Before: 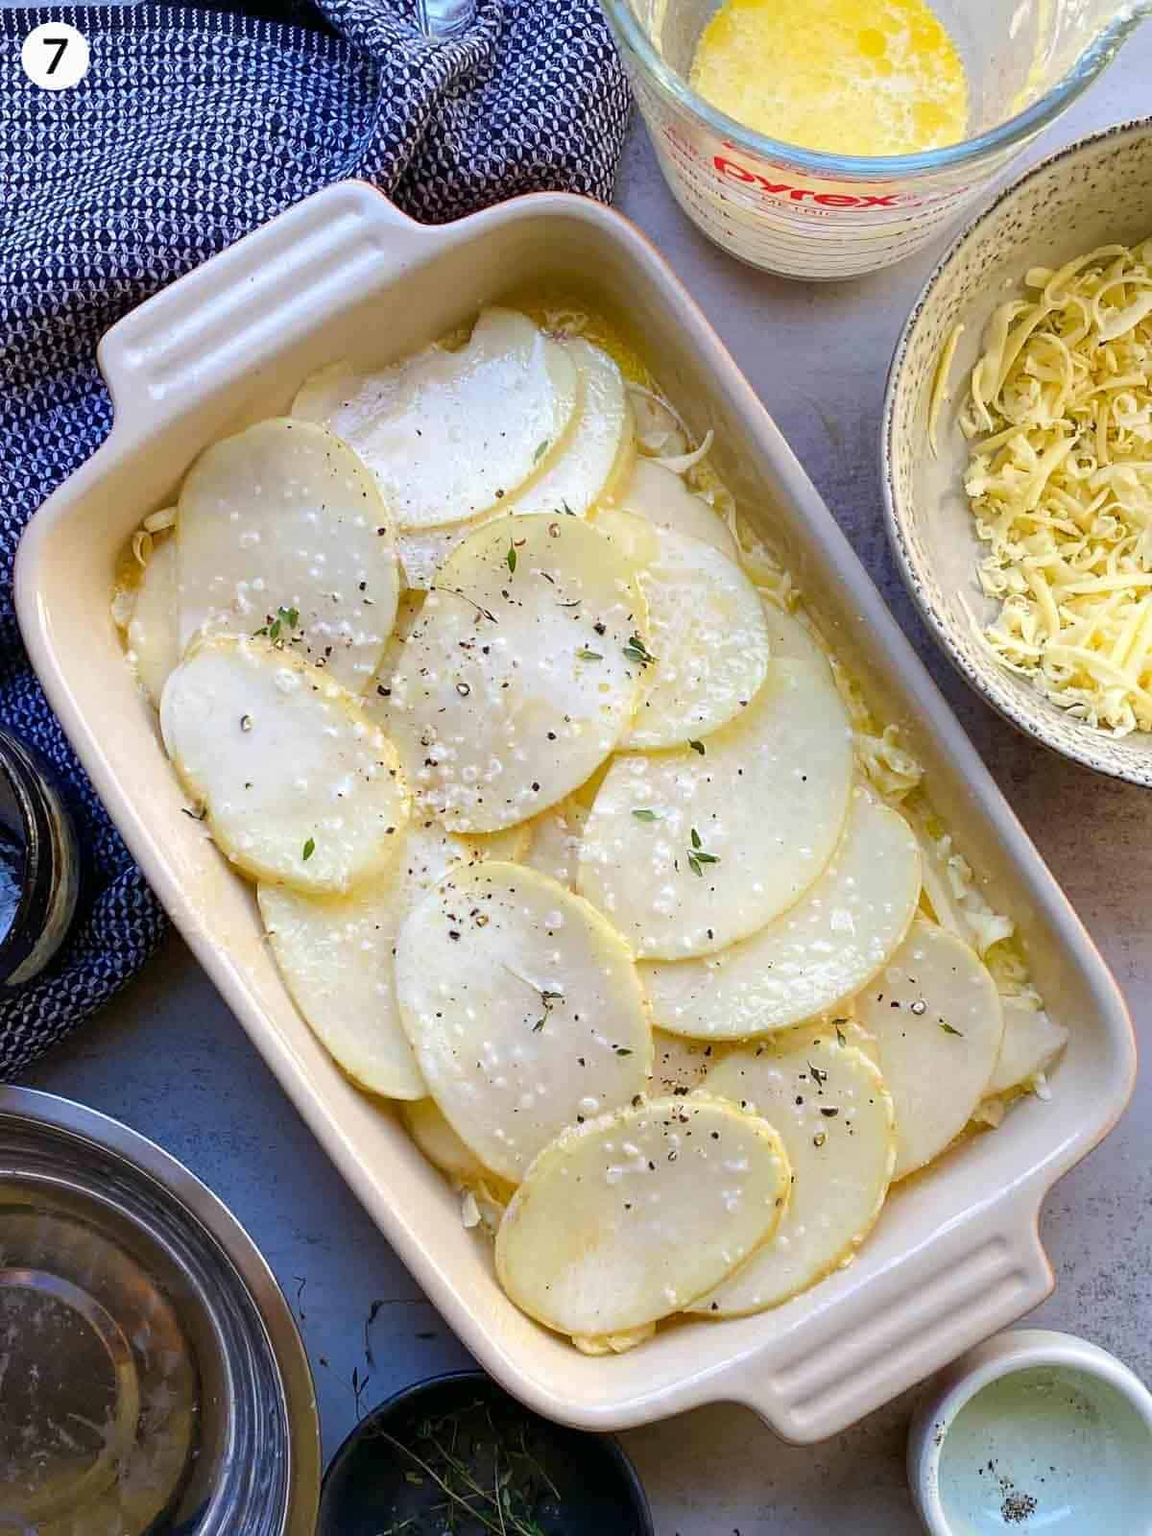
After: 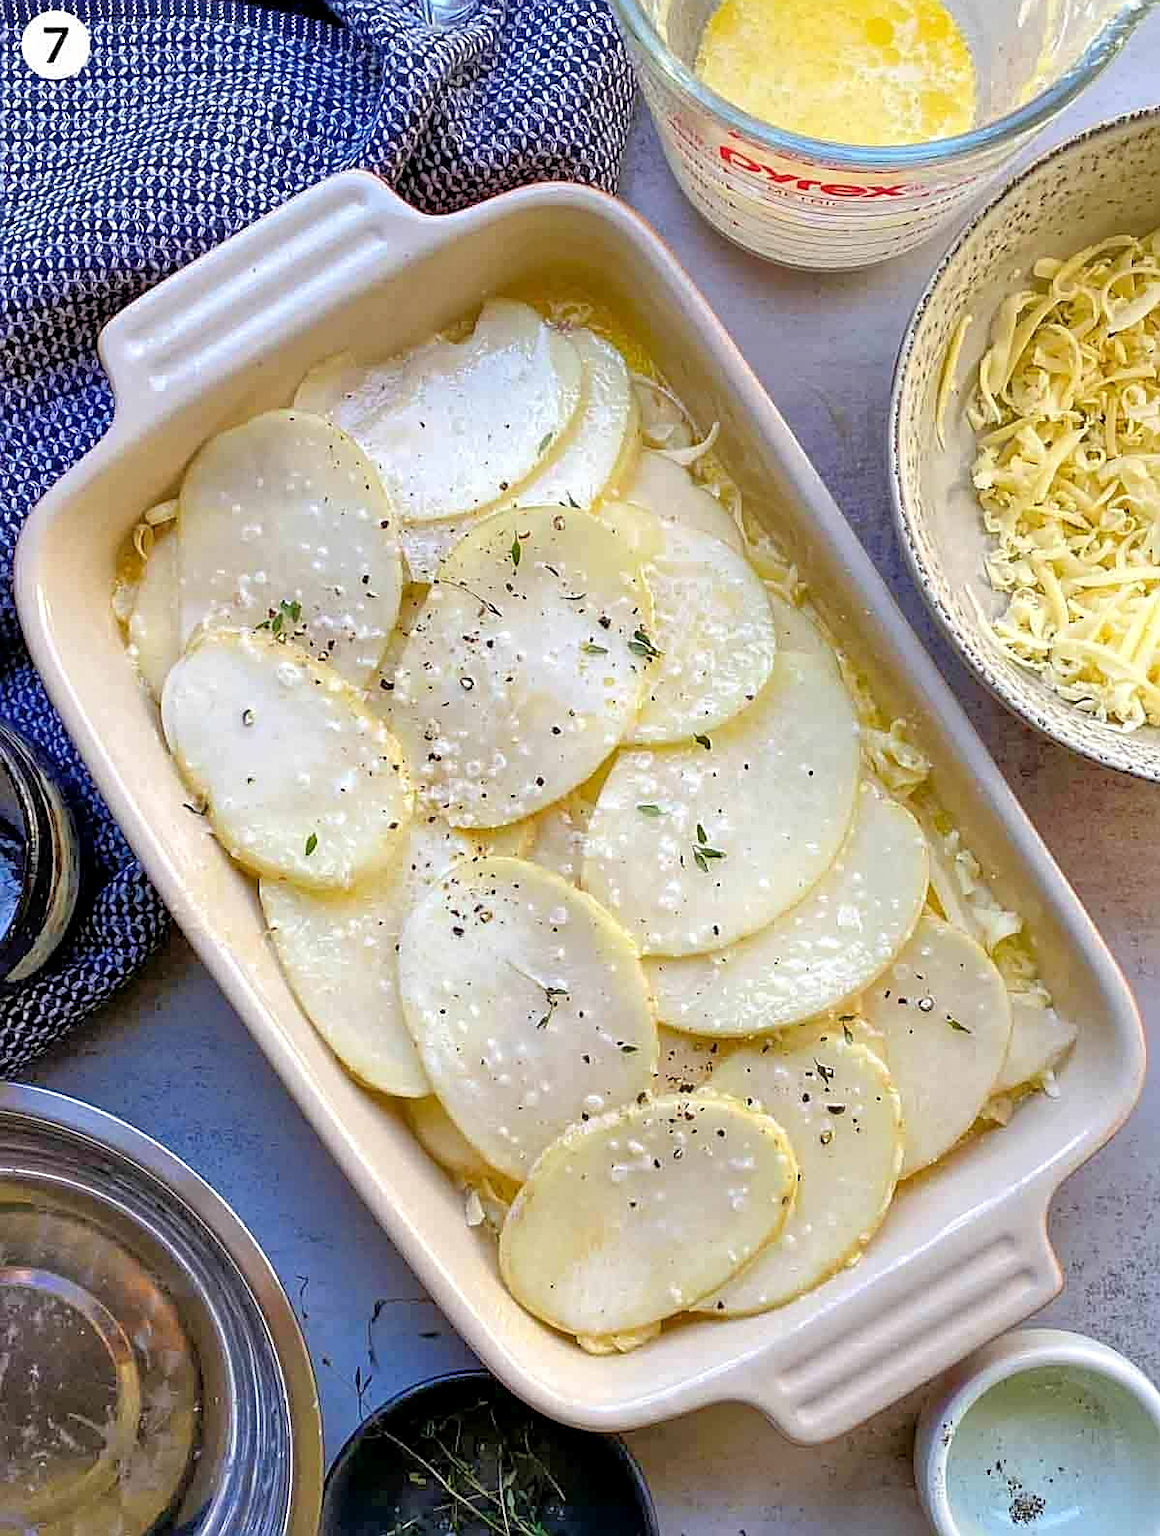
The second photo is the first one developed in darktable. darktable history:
sharpen: on, module defaults
crop: top 0.792%, right 0.001%
local contrast: highlights 100%, shadows 101%, detail 119%, midtone range 0.2
tone equalizer: -7 EV 0.143 EV, -6 EV 0.594 EV, -5 EV 1.14 EV, -4 EV 1.35 EV, -3 EV 1.14 EV, -2 EV 0.6 EV, -1 EV 0.166 EV
